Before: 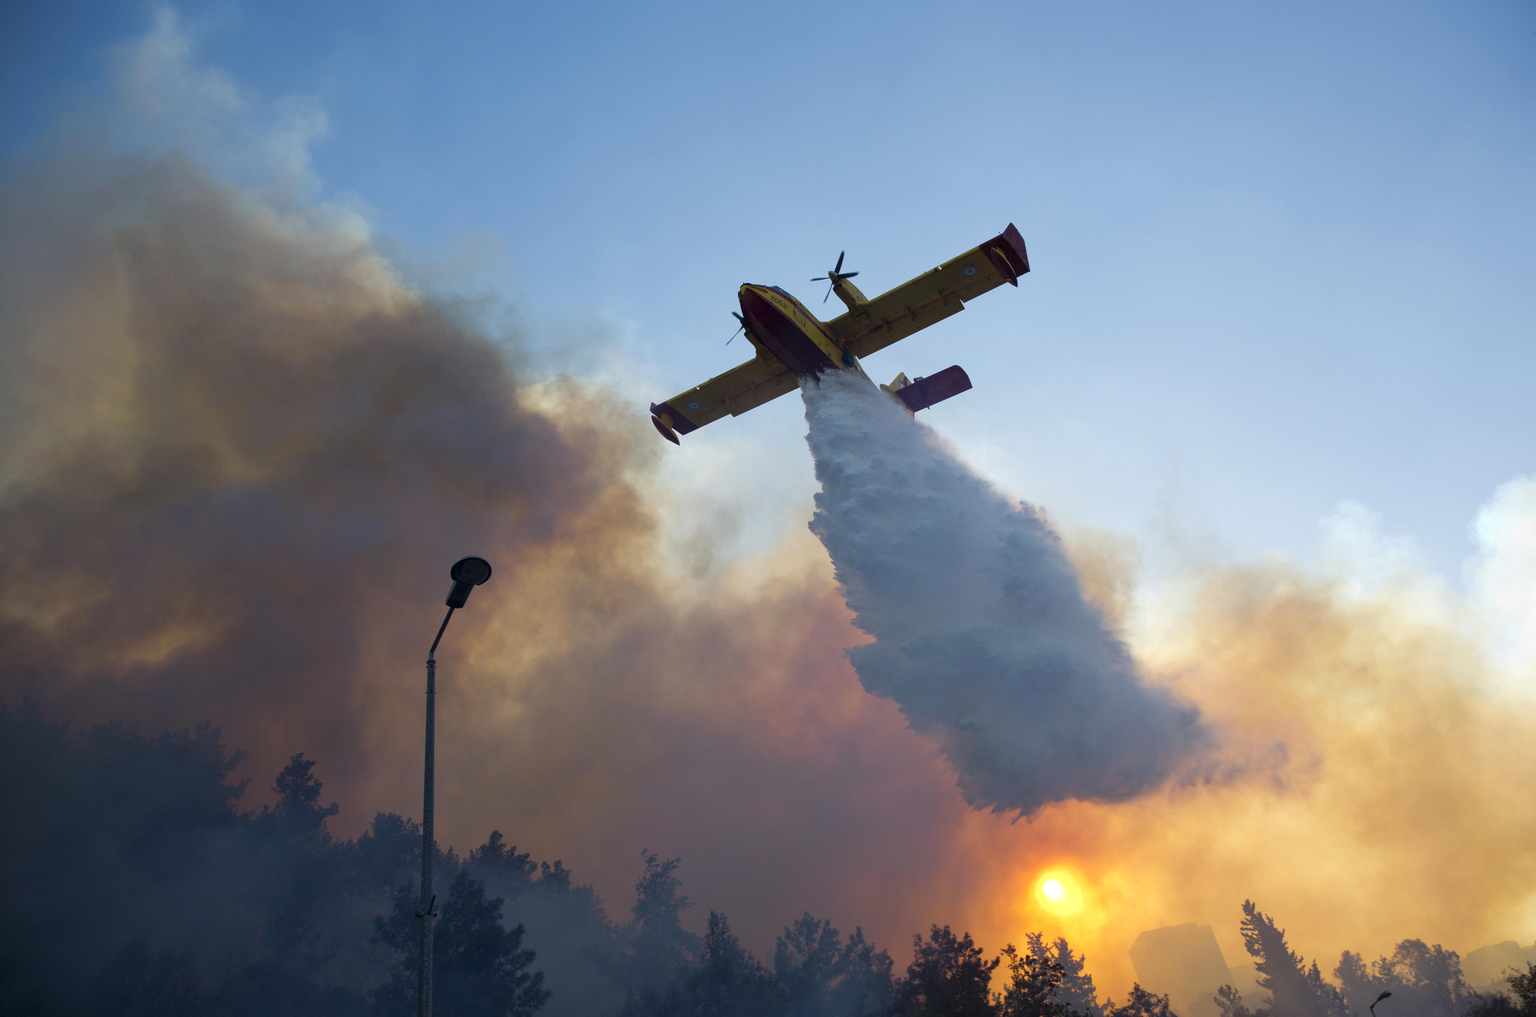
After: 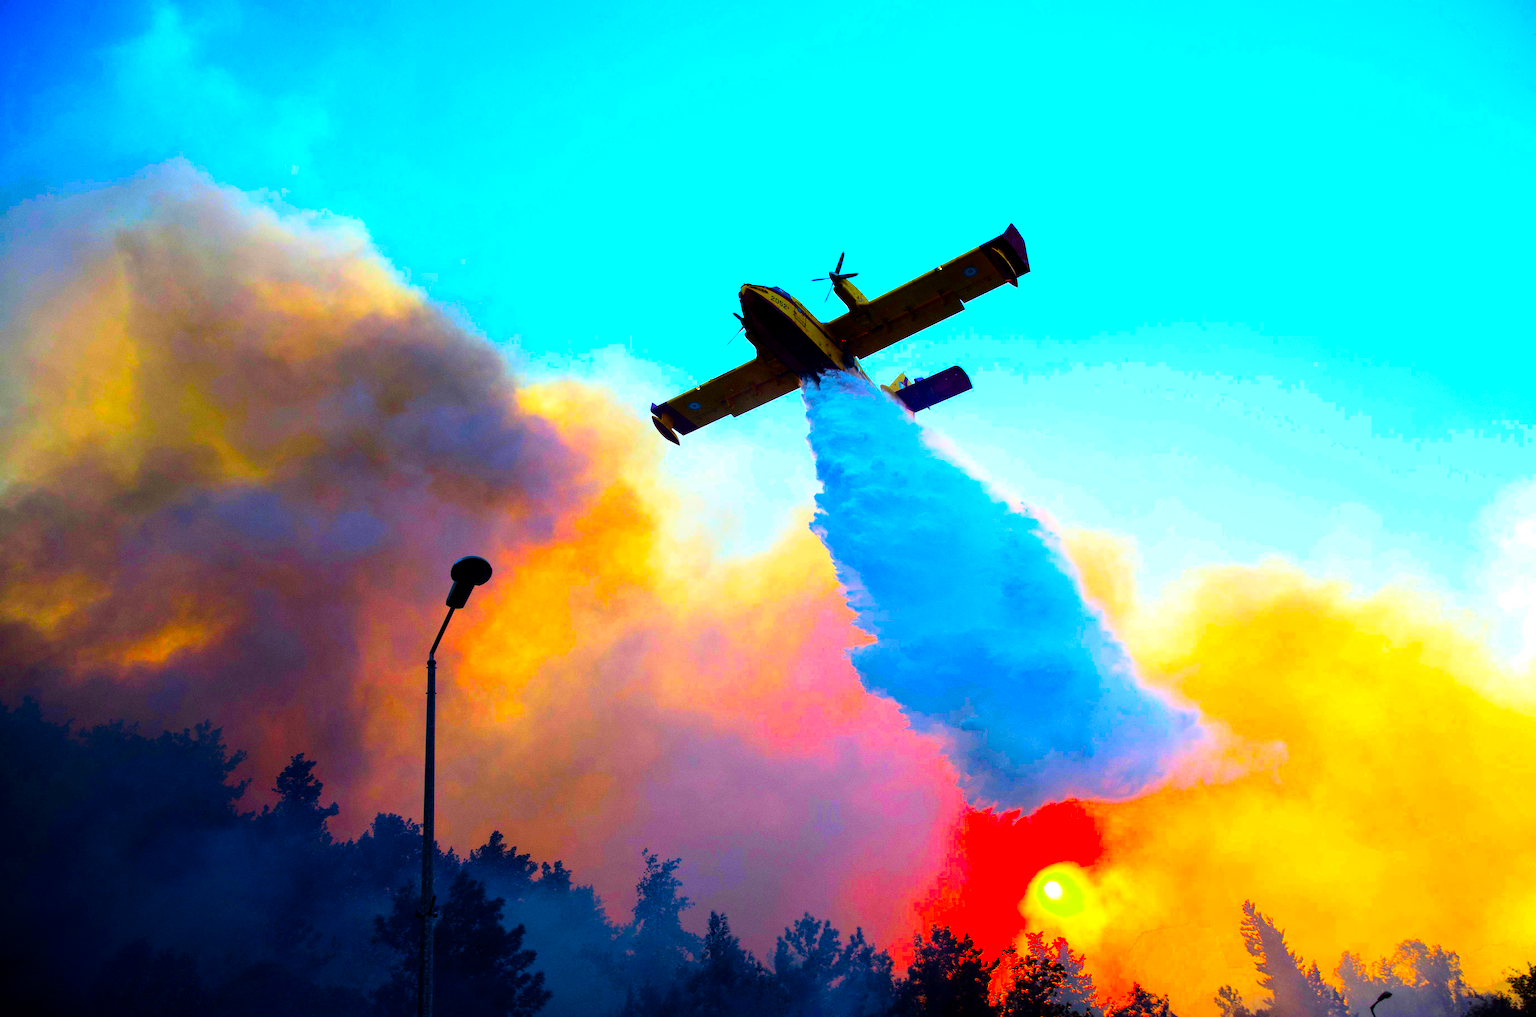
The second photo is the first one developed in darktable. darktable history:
rgb curve: curves: ch0 [(0, 0) (0.21, 0.15) (0.24, 0.21) (0.5, 0.75) (0.75, 0.96) (0.89, 0.99) (1, 1)]; ch1 [(0, 0.02) (0.21, 0.13) (0.25, 0.2) (0.5, 0.67) (0.75, 0.9) (0.89, 0.97) (1, 1)]; ch2 [(0, 0.02) (0.21, 0.13) (0.25, 0.2) (0.5, 0.67) (0.75, 0.9) (0.89, 0.97) (1, 1)], compensate middle gray true
color balance rgb: linear chroma grading › global chroma 10%, perceptual saturation grading › global saturation 5%, perceptual brilliance grading › global brilliance 4%, global vibrance 7%, saturation formula JzAzBz (2021)
color correction: saturation 3
exposure: black level correction 0.009, compensate highlight preservation false
